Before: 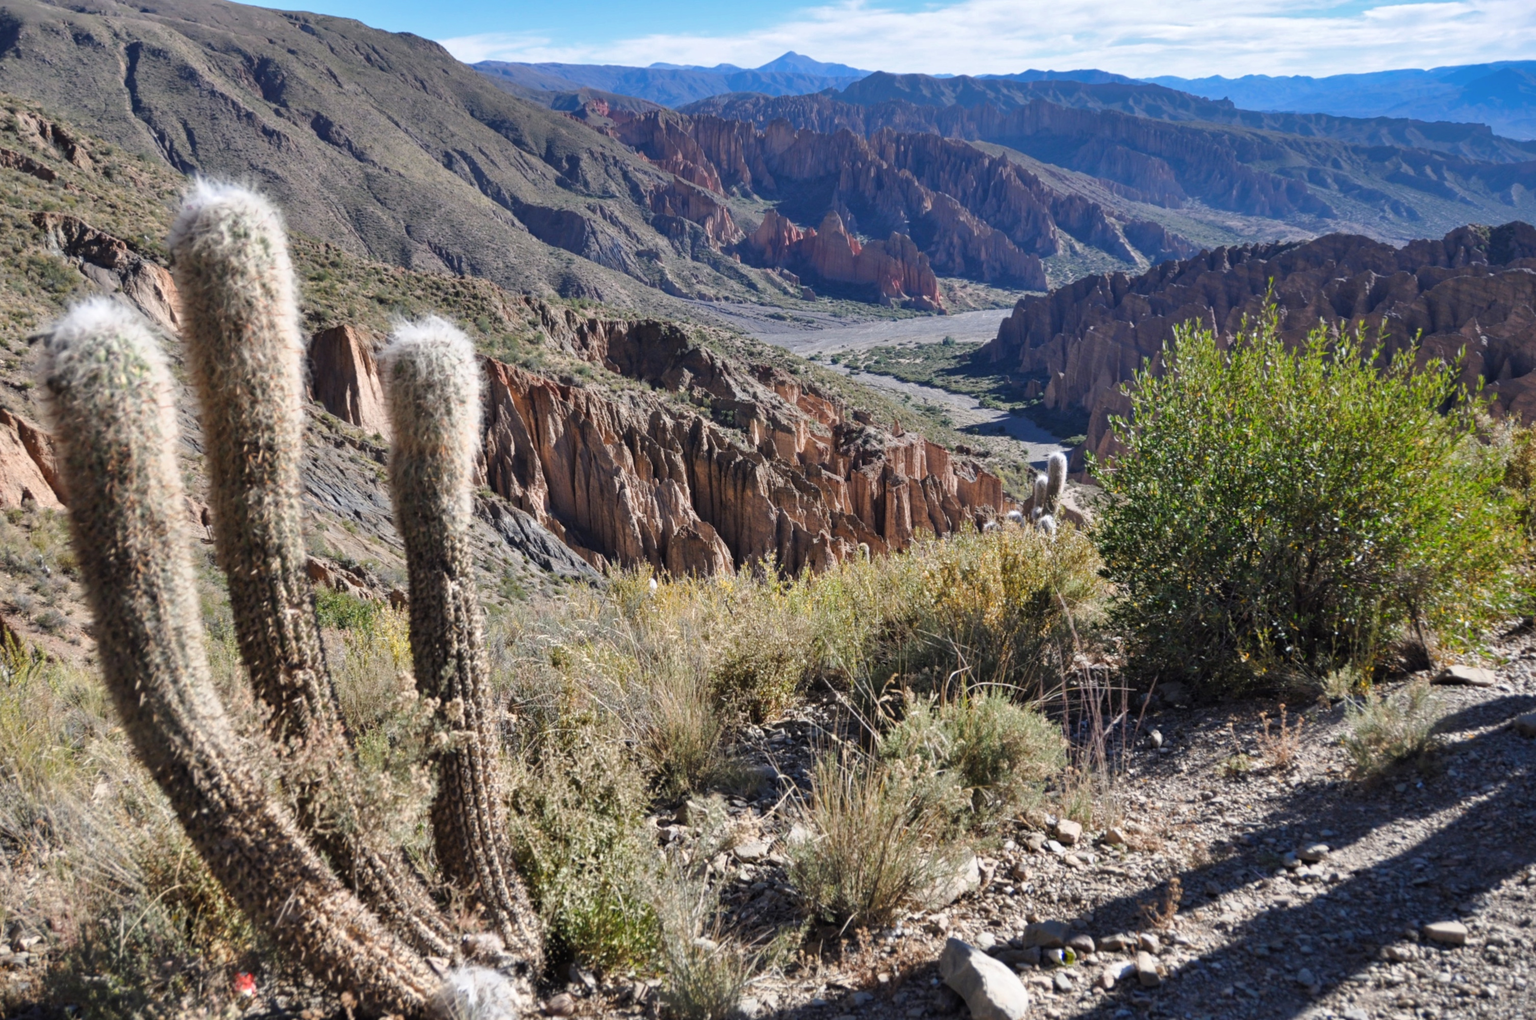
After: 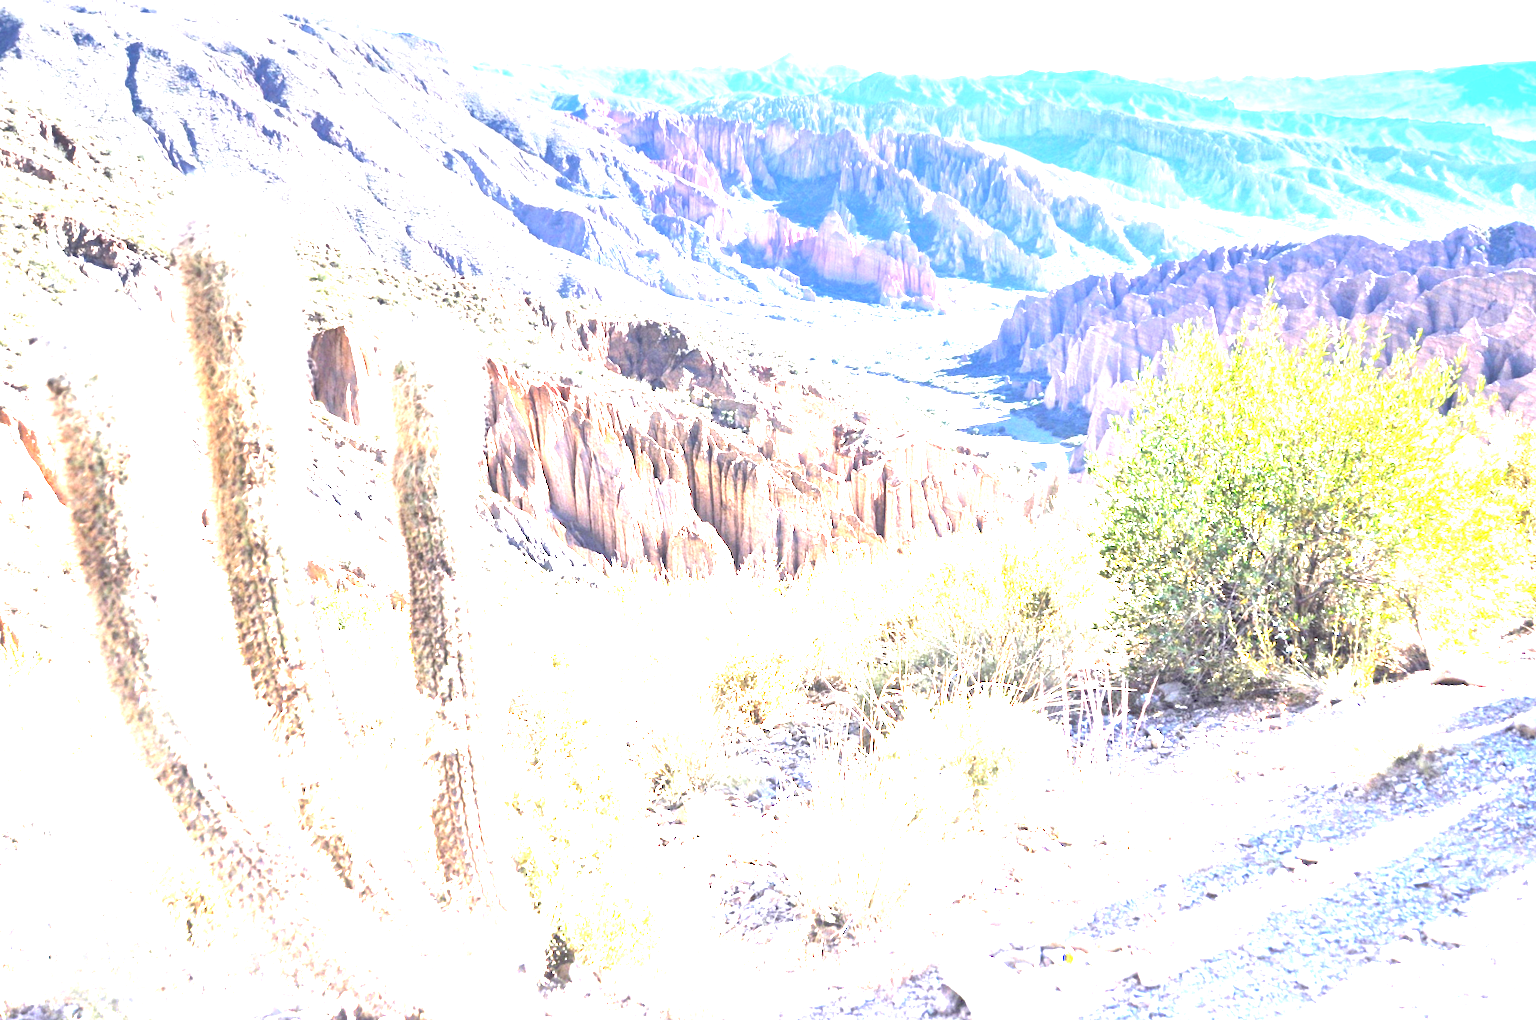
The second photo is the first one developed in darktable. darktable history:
exposure: exposure 3 EV, compensate highlight preservation false
tone equalizer: on, module defaults
graduated density: density -3.9 EV
